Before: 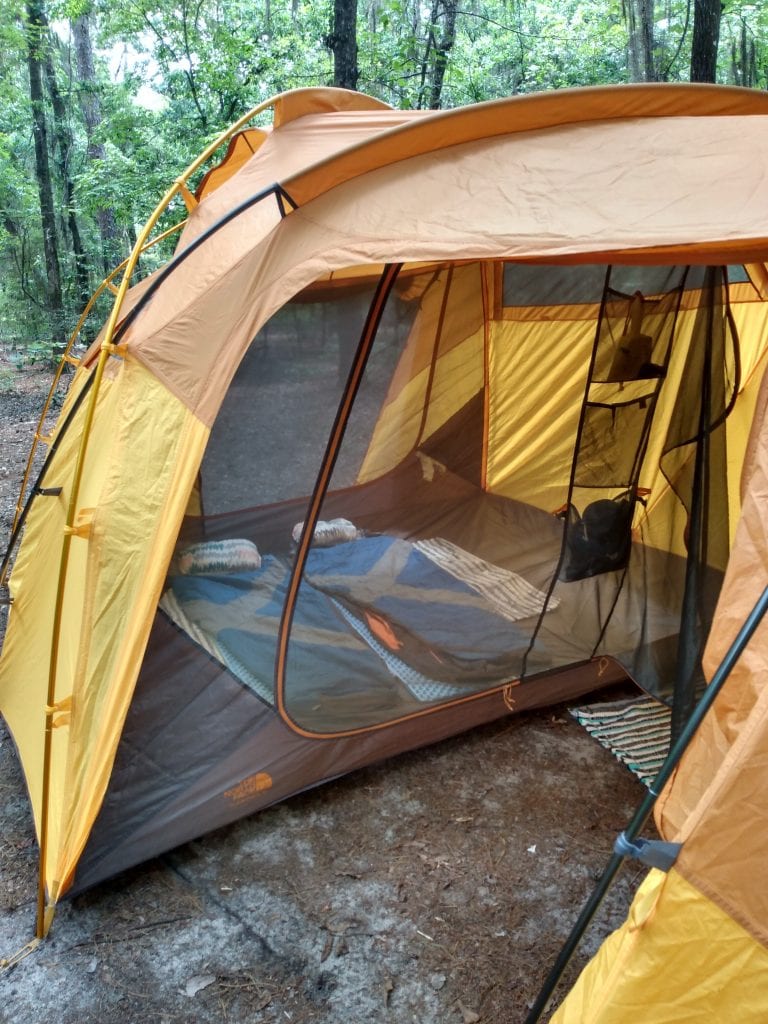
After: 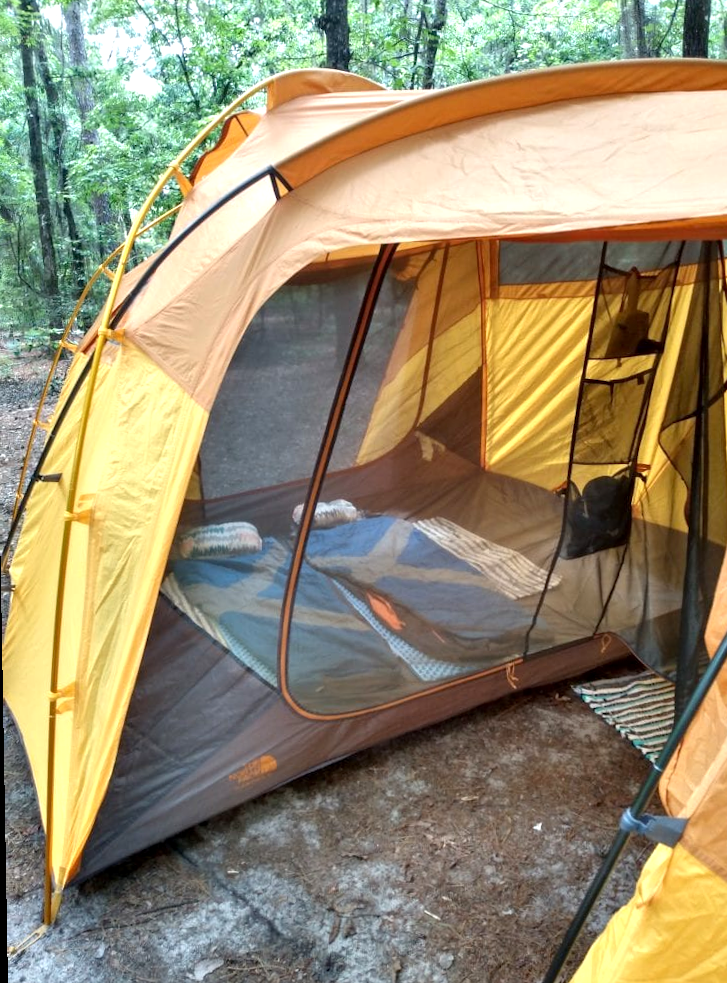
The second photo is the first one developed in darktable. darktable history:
crop and rotate: right 5.167%
exposure: black level correction 0.001, exposure 0.5 EV, compensate exposure bias true, compensate highlight preservation false
tone equalizer: on, module defaults
rotate and perspective: rotation -1°, crop left 0.011, crop right 0.989, crop top 0.025, crop bottom 0.975
